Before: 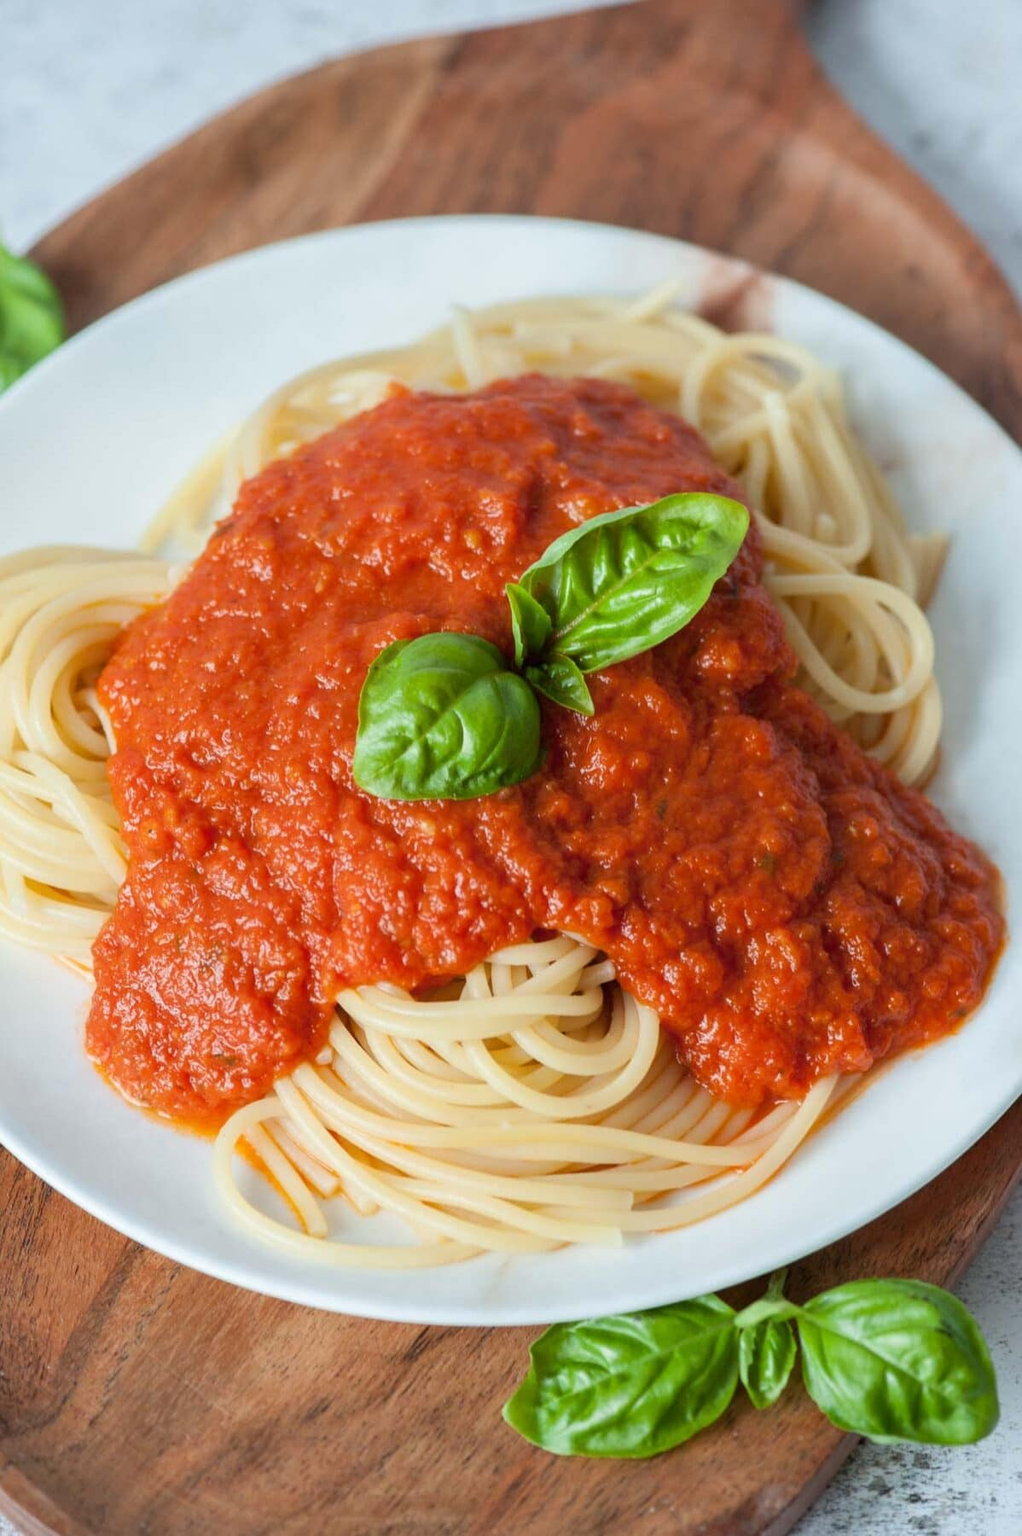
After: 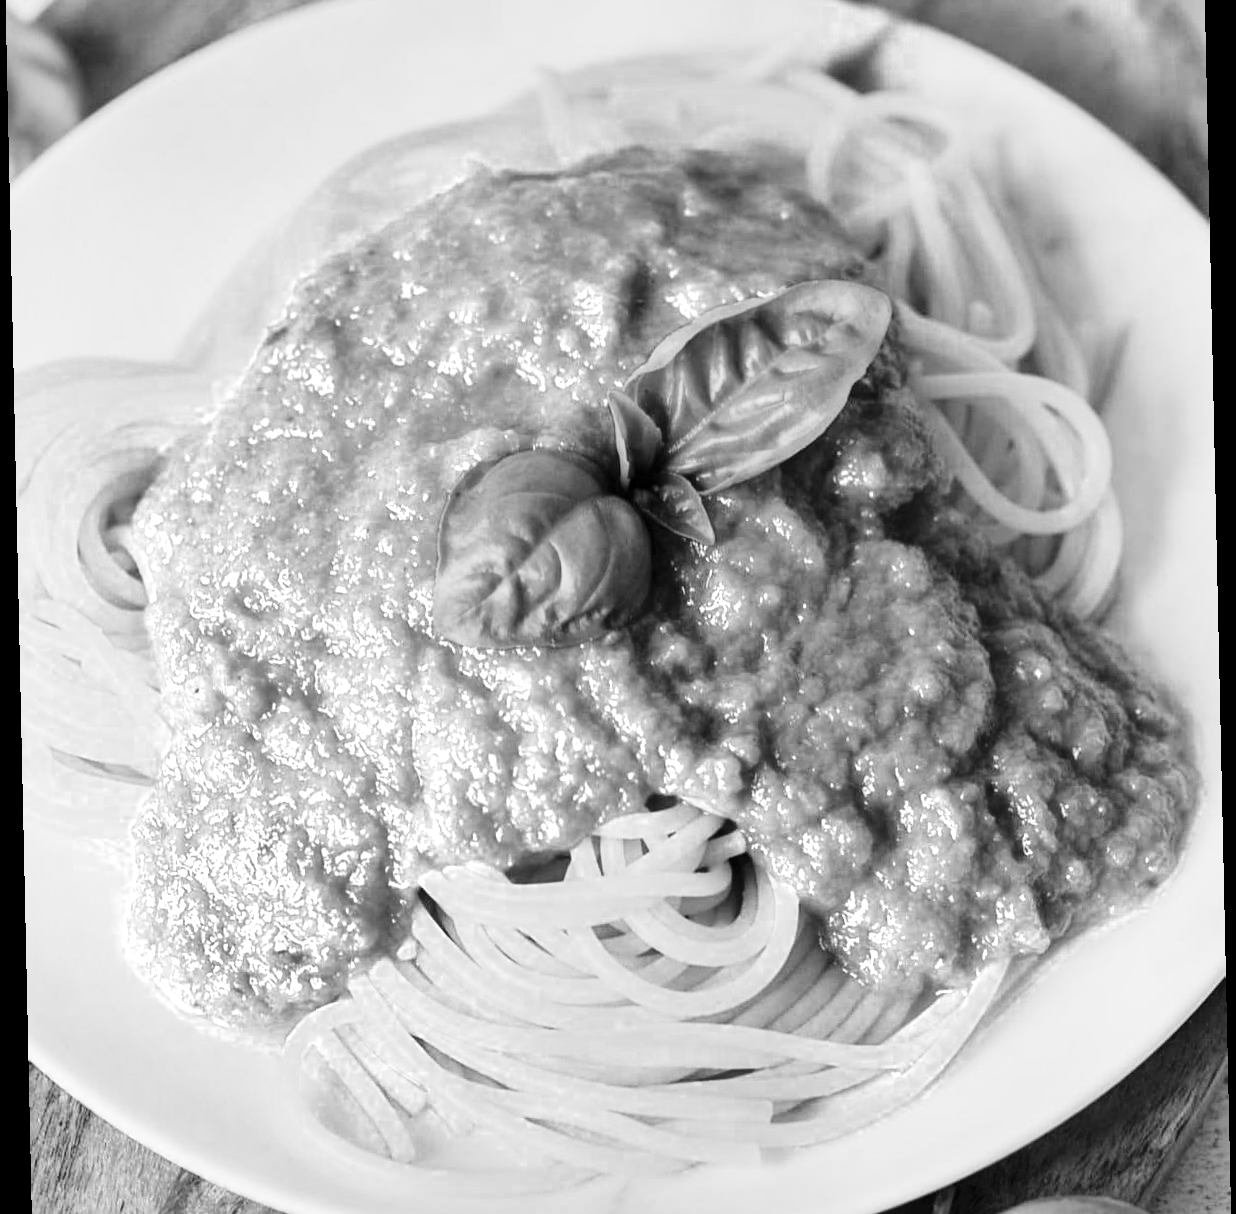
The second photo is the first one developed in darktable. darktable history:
contrast brightness saturation: contrast 0.07, brightness -0.14, saturation 0.11
crop: top 16.727%, bottom 16.727%
base curve: curves: ch0 [(0, 0) (0.028, 0.03) (0.121, 0.232) (0.46, 0.748) (0.859, 0.968) (1, 1)]
color zones: curves: ch0 [(0.004, 0.588) (0.116, 0.636) (0.259, 0.476) (0.423, 0.464) (0.75, 0.5)]; ch1 [(0, 0) (0.143, 0) (0.286, 0) (0.429, 0) (0.571, 0) (0.714, 0) (0.857, 0)]
rotate and perspective: rotation -1.24°, automatic cropping off
shadows and highlights: shadows 43.71, white point adjustment -1.46, soften with gaussian
tone equalizer: on, module defaults
